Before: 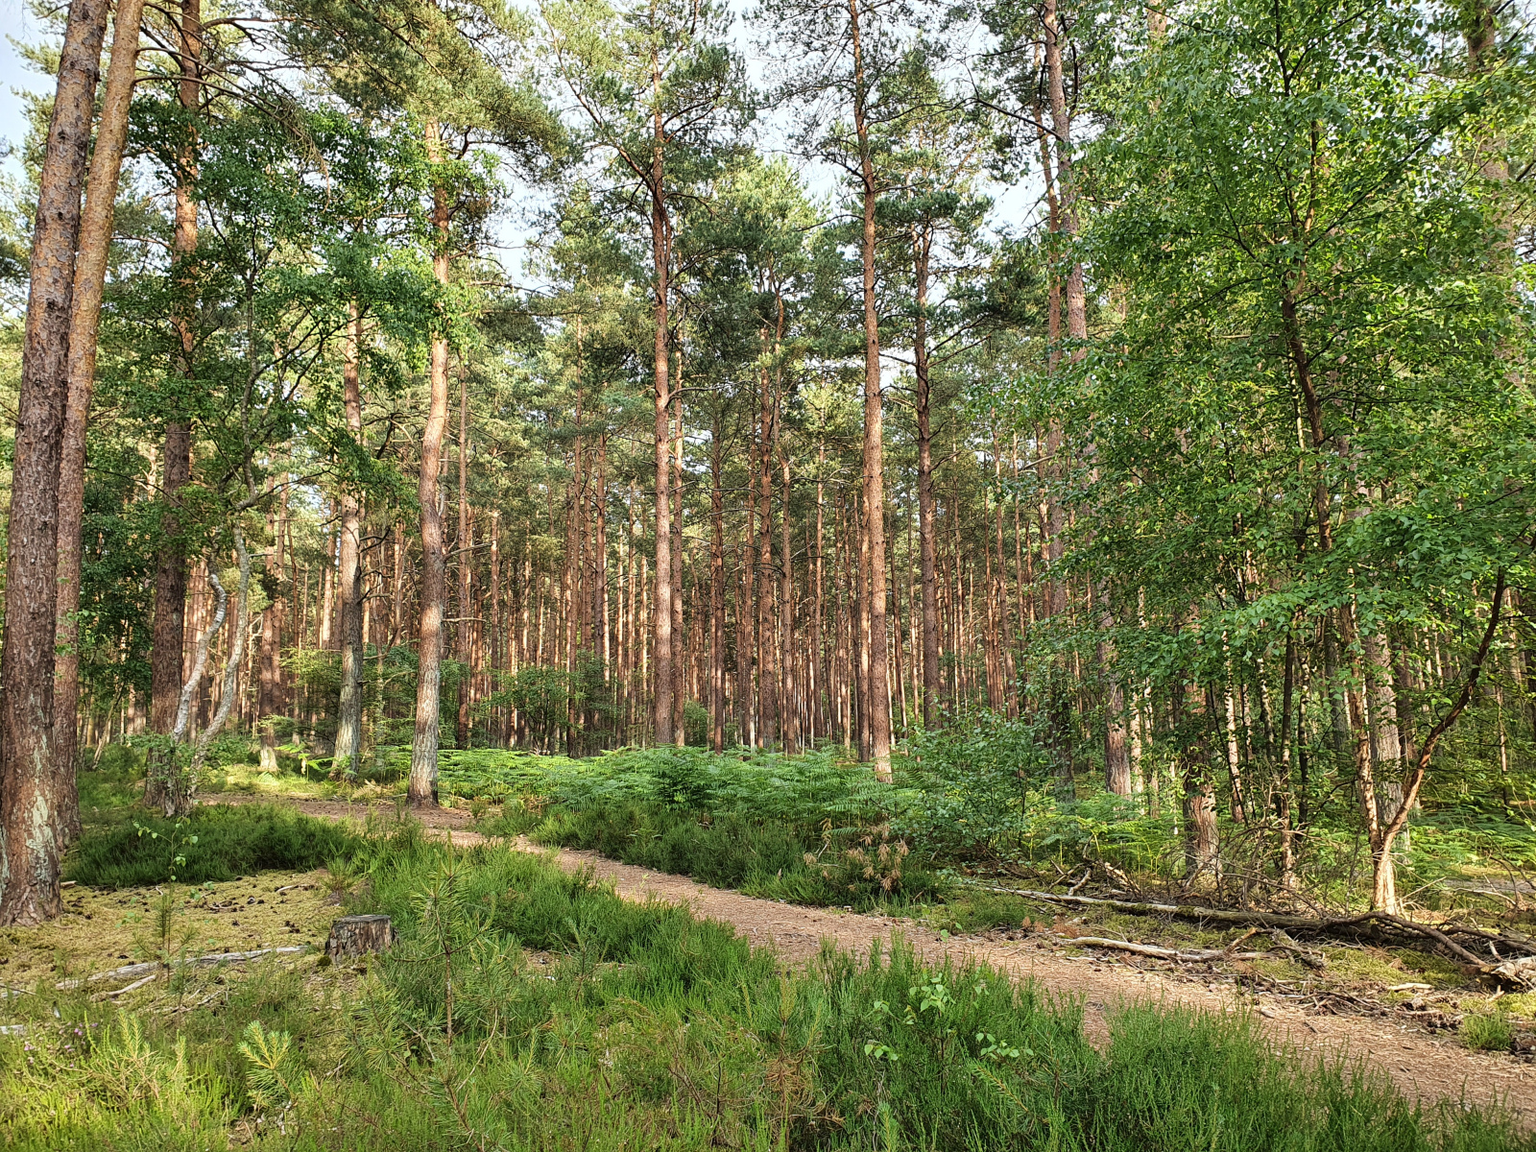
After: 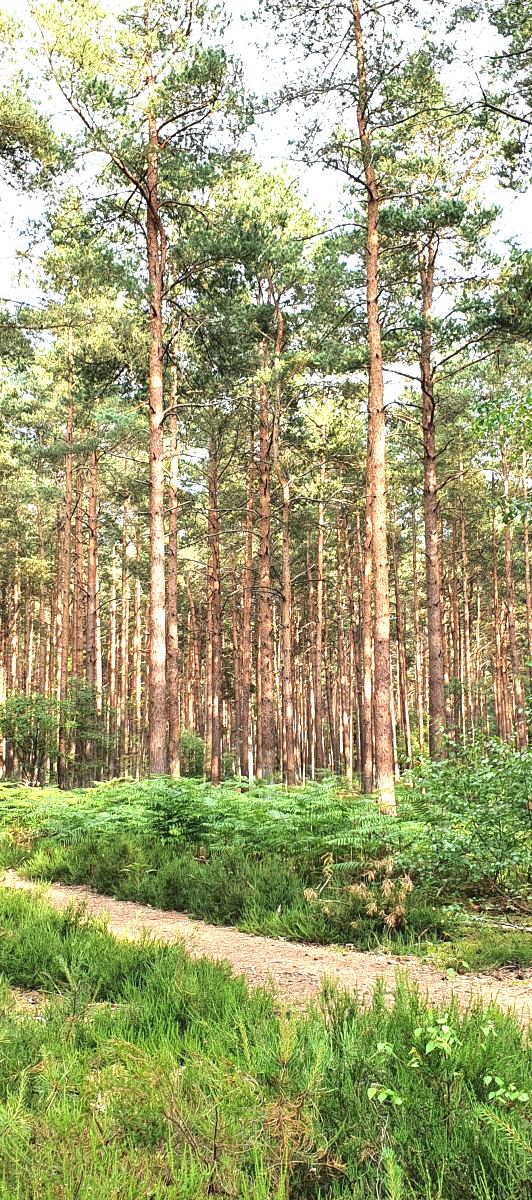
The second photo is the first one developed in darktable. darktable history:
exposure: black level correction 0, exposure 1 EV, compensate exposure bias true, compensate highlight preservation false
crop: left 33.36%, right 33.36%
